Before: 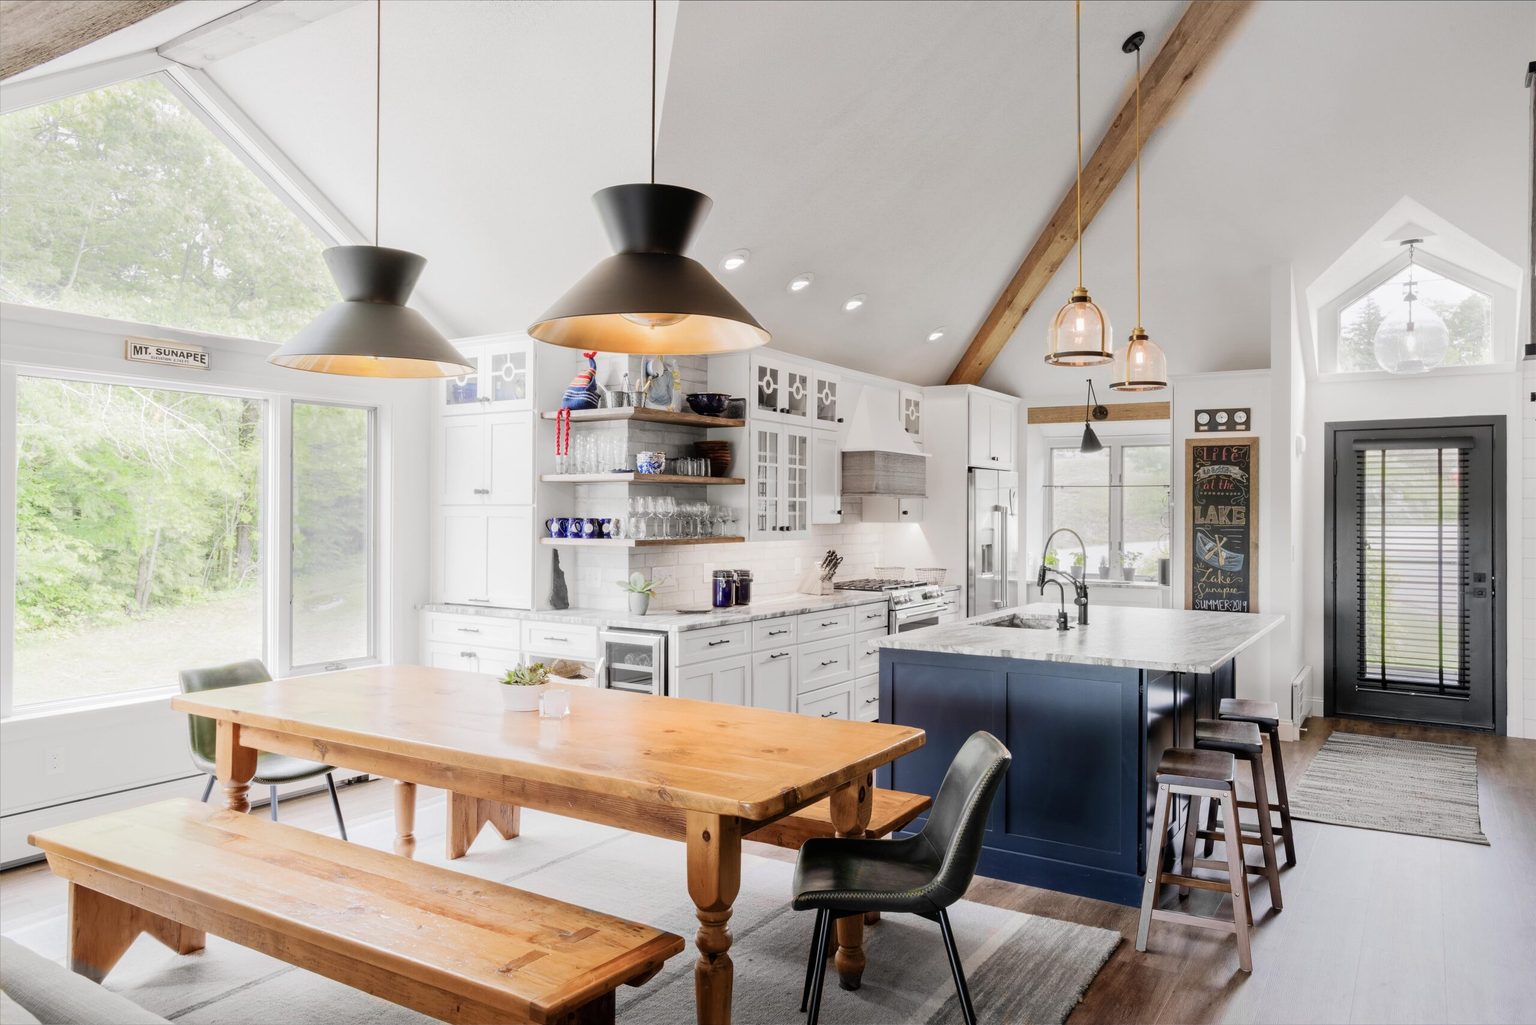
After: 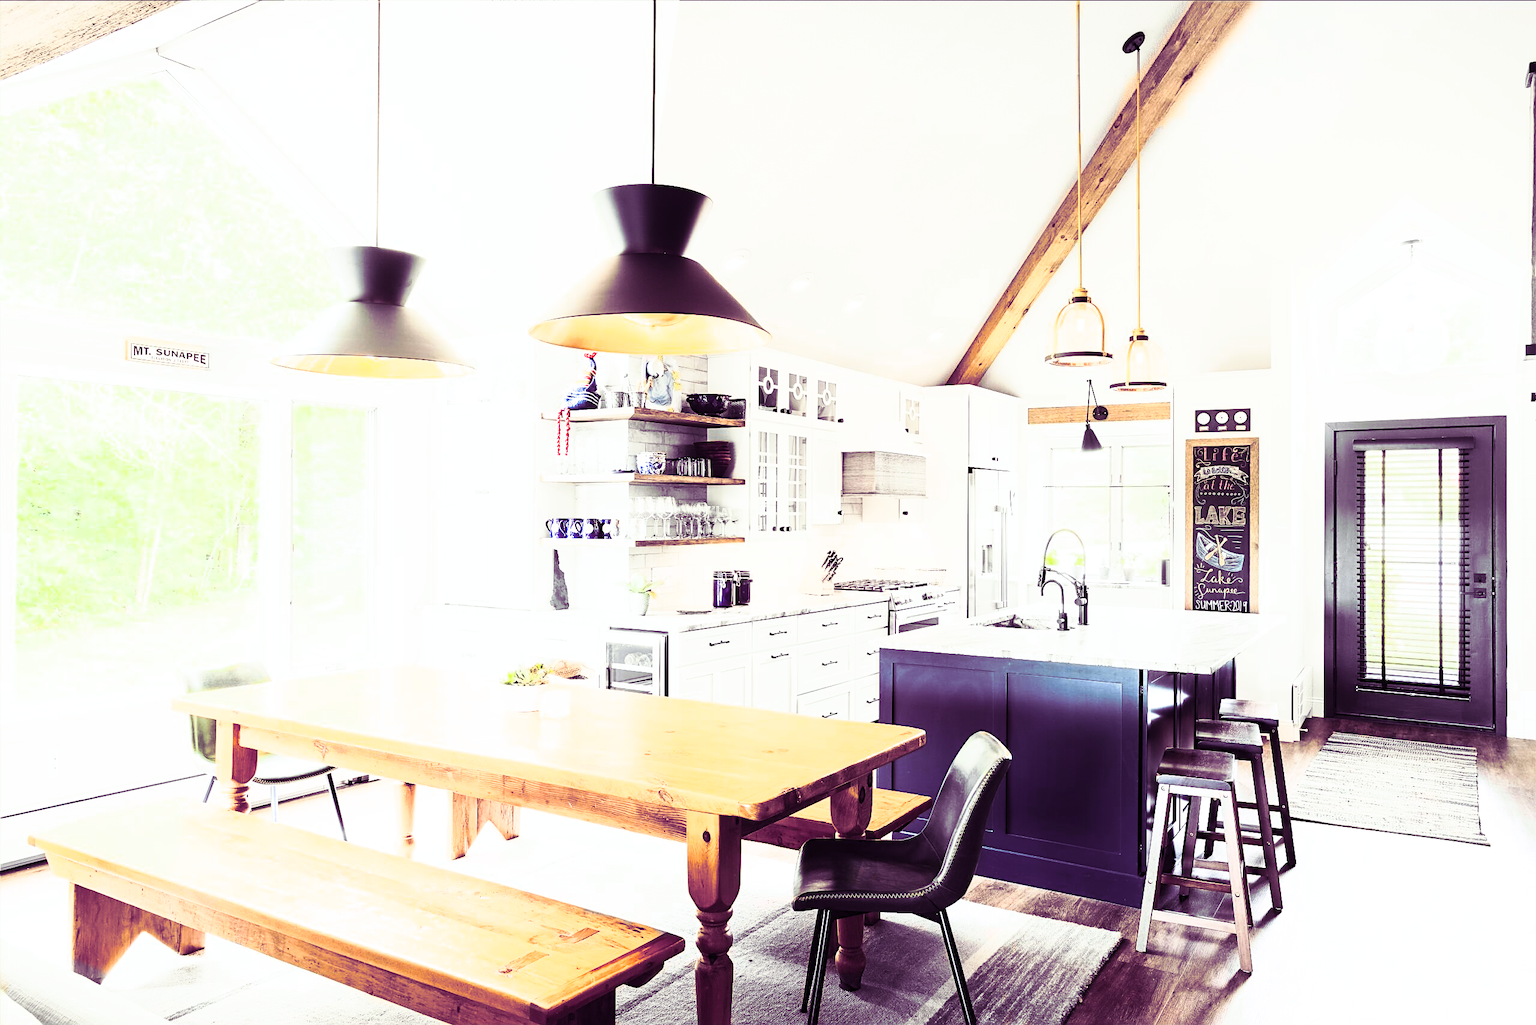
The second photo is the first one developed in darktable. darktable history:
contrast brightness saturation: contrast 0.83, brightness 0.59, saturation 0.59
shadows and highlights: shadows -70, highlights 35, soften with gaussian
white balance: red 0.986, blue 1.01
base curve: preserve colors none
split-toning: shadows › hue 277.2°, shadows › saturation 0.74
sharpen: on, module defaults
tone equalizer: on, module defaults
